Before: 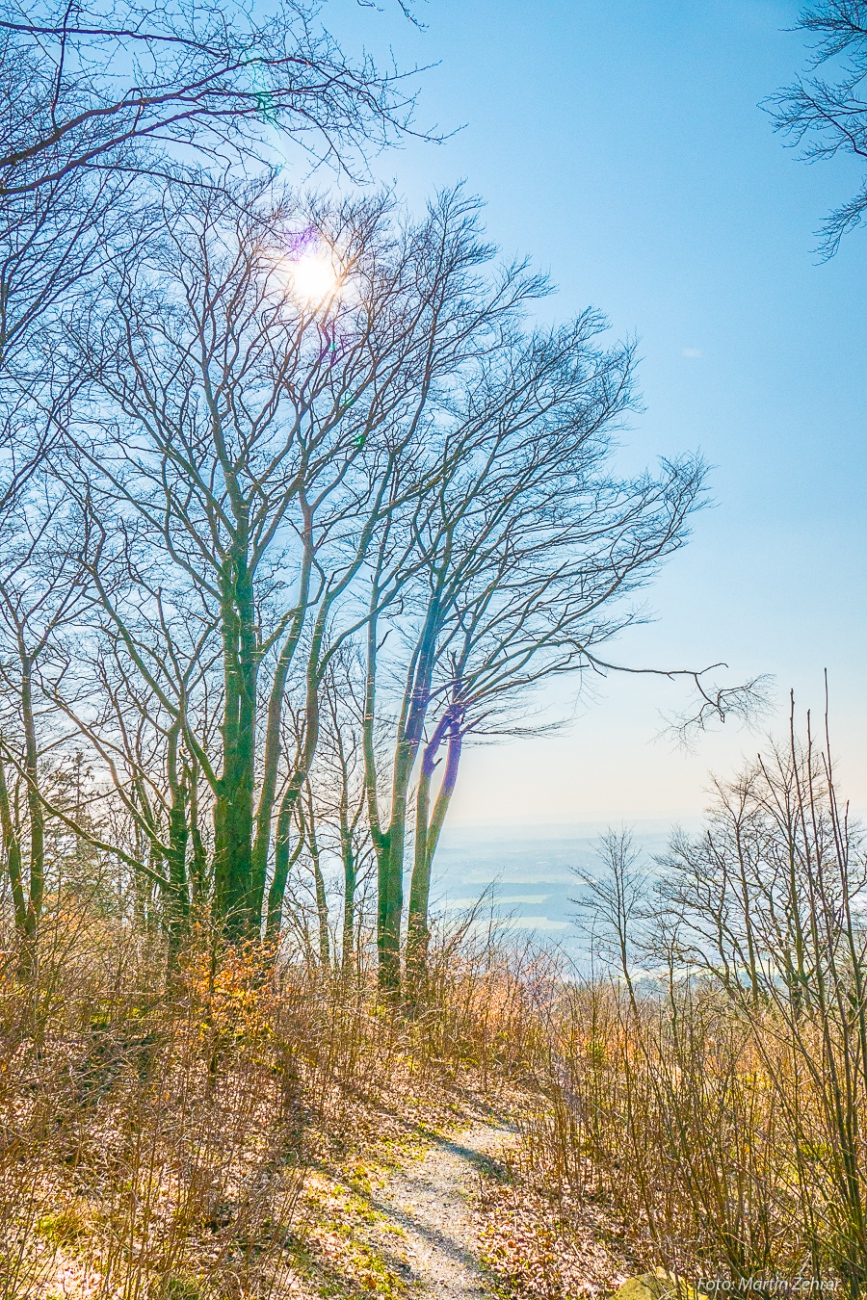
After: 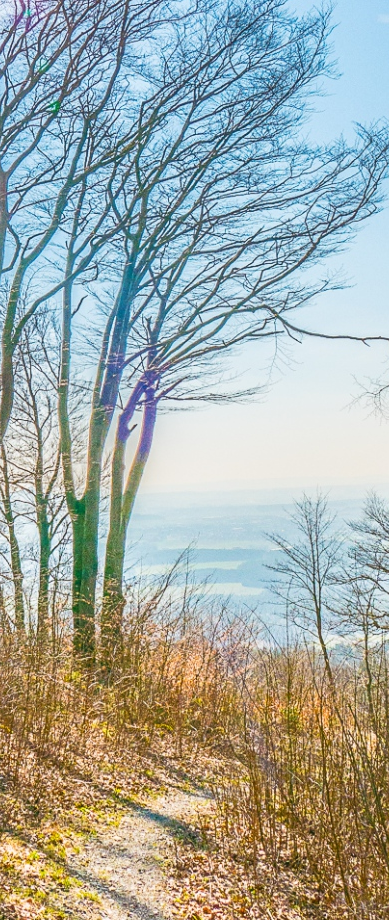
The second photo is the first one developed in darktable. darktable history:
crop: left 35.292%, top 25.753%, right 19.747%, bottom 3.451%
